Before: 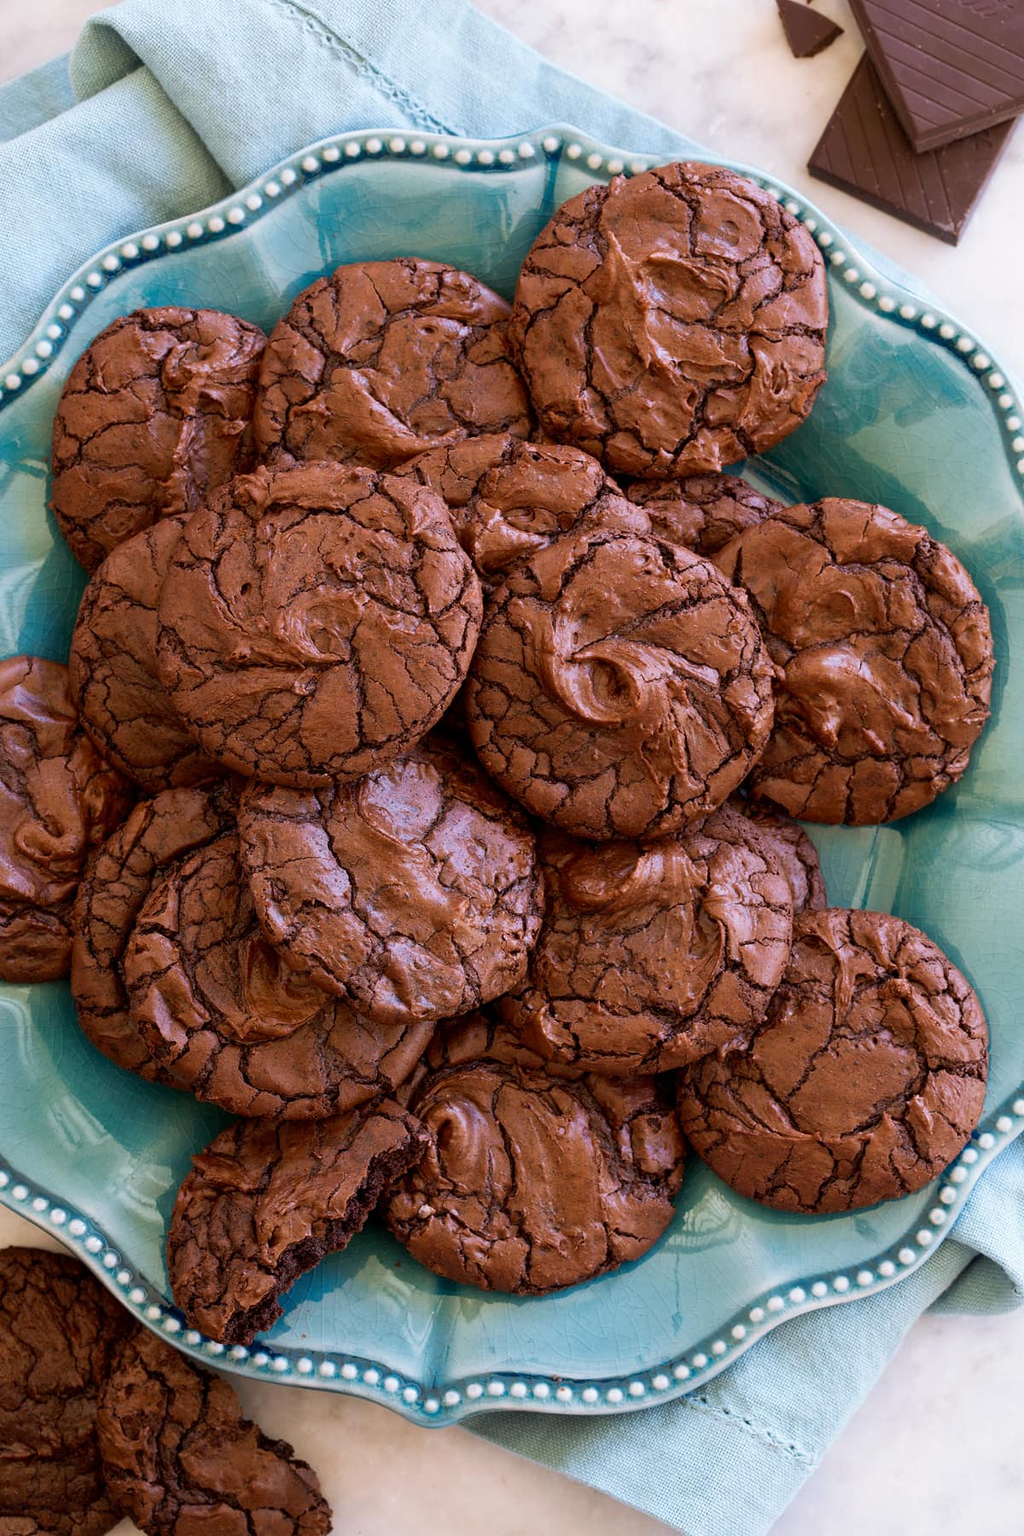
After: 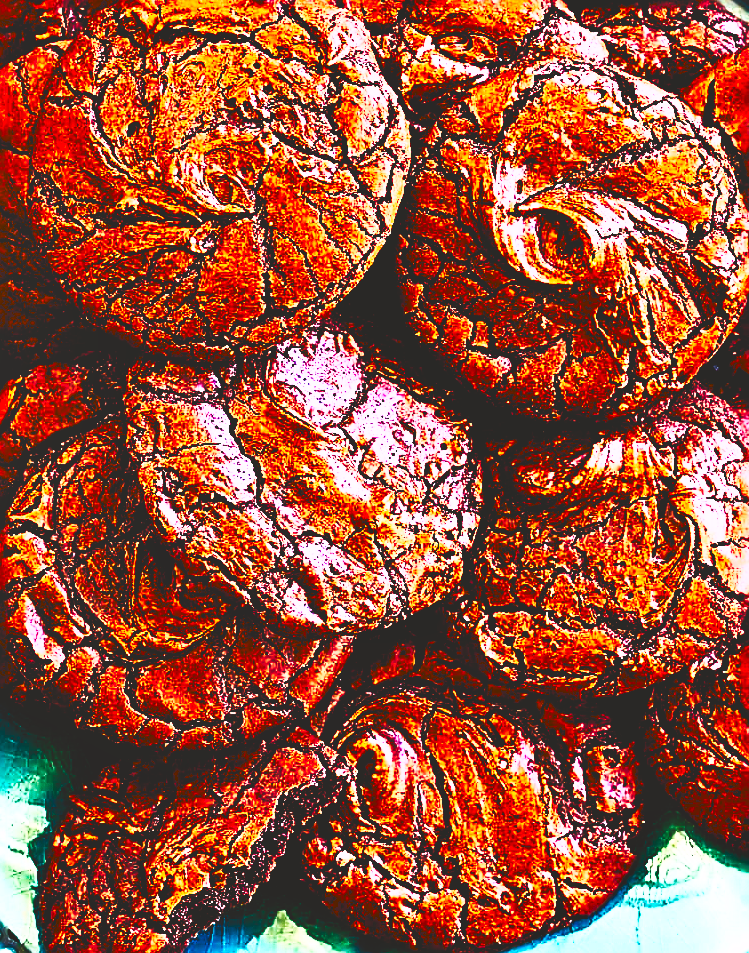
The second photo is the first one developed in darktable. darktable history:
tone curve: curves: ch0 [(0, 0) (0.003, 0.156) (0.011, 0.156) (0.025, 0.161) (0.044, 0.161) (0.069, 0.161) (0.1, 0.166) (0.136, 0.168) (0.177, 0.179) (0.224, 0.202) (0.277, 0.241) (0.335, 0.296) (0.399, 0.378) (0.468, 0.484) (0.543, 0.604) (0.623, 0.728) (0.709, 0.822) (0.801, 0.918) (0.898, 0.98) (1, 1)], preserve colors none
sharpen: radius 3.171, amount 1.742
crop: left 12.935%, top 31.192%, right 24.609%, bottom 15.827%
color correction: highlights a* 3.05, highlights b* -1.13, shadows a* -0.073, shadows b* 1.83, saturation 0.982
filmic rgb: black relative exposure -5.04 EV, white relative exposure 3.95 EV, hardness 2.88, contrast 1.297, highlights saturation mix -9.03%
color balance rgb: shadows lift › luminance -19.599%, linear chroma grading › global chroma 40.575%, perceptual saturation grading › global saturation 0.418%, global vibrance 24.785%
shadows and highlights: radius 118, shadows 42.18, highlights -61.6, soften with gaussian
contrast brightness saturation: contrast 0.999, brightness 0.984, saturation 0.998
